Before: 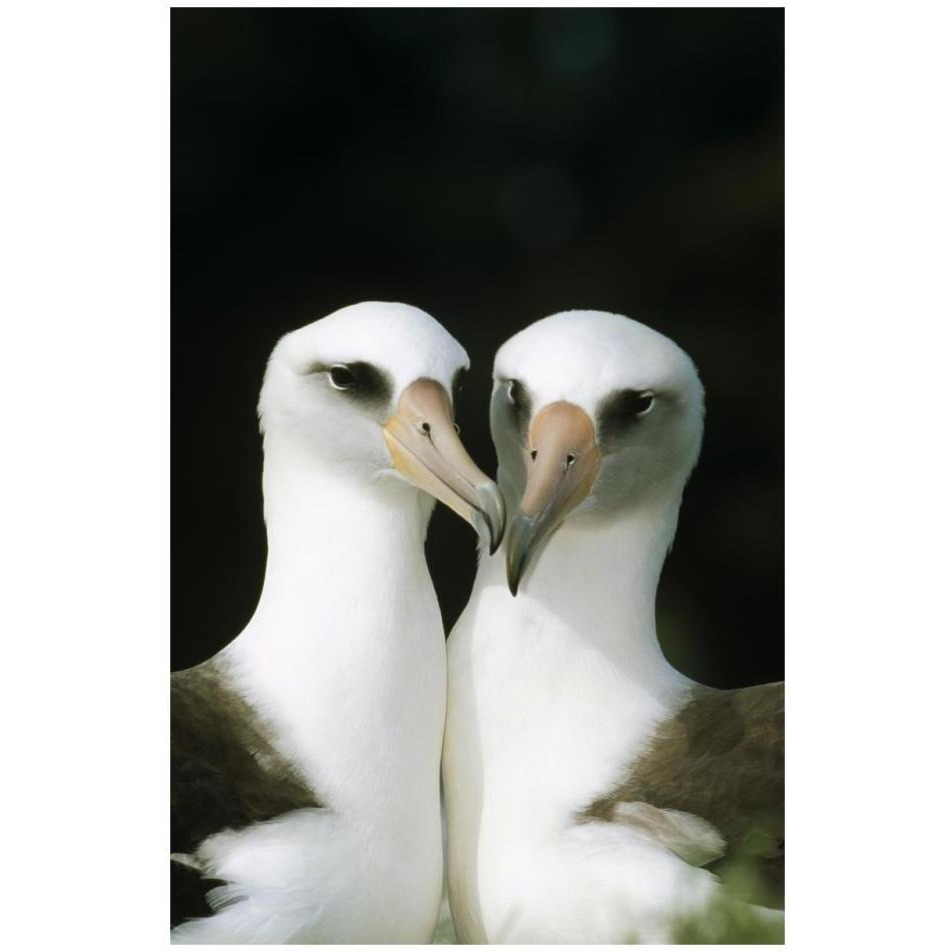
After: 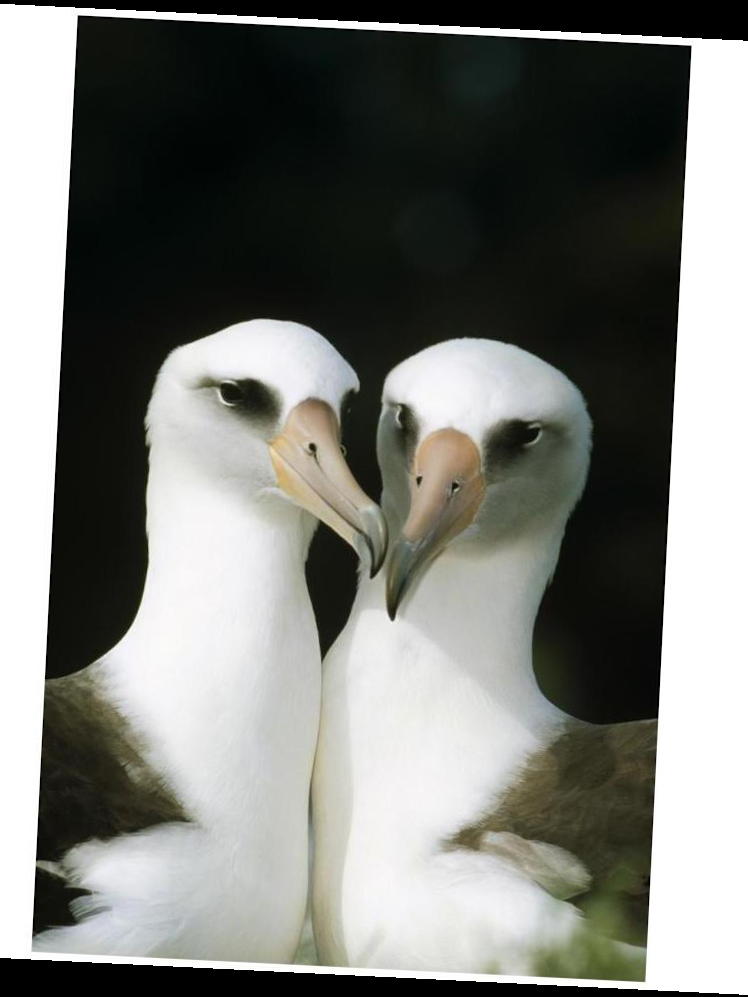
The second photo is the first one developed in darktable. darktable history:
crop and rotate: angle -2.83°, left 13.963%, top 0.026%, right 11.039%, bottom 0.054%
